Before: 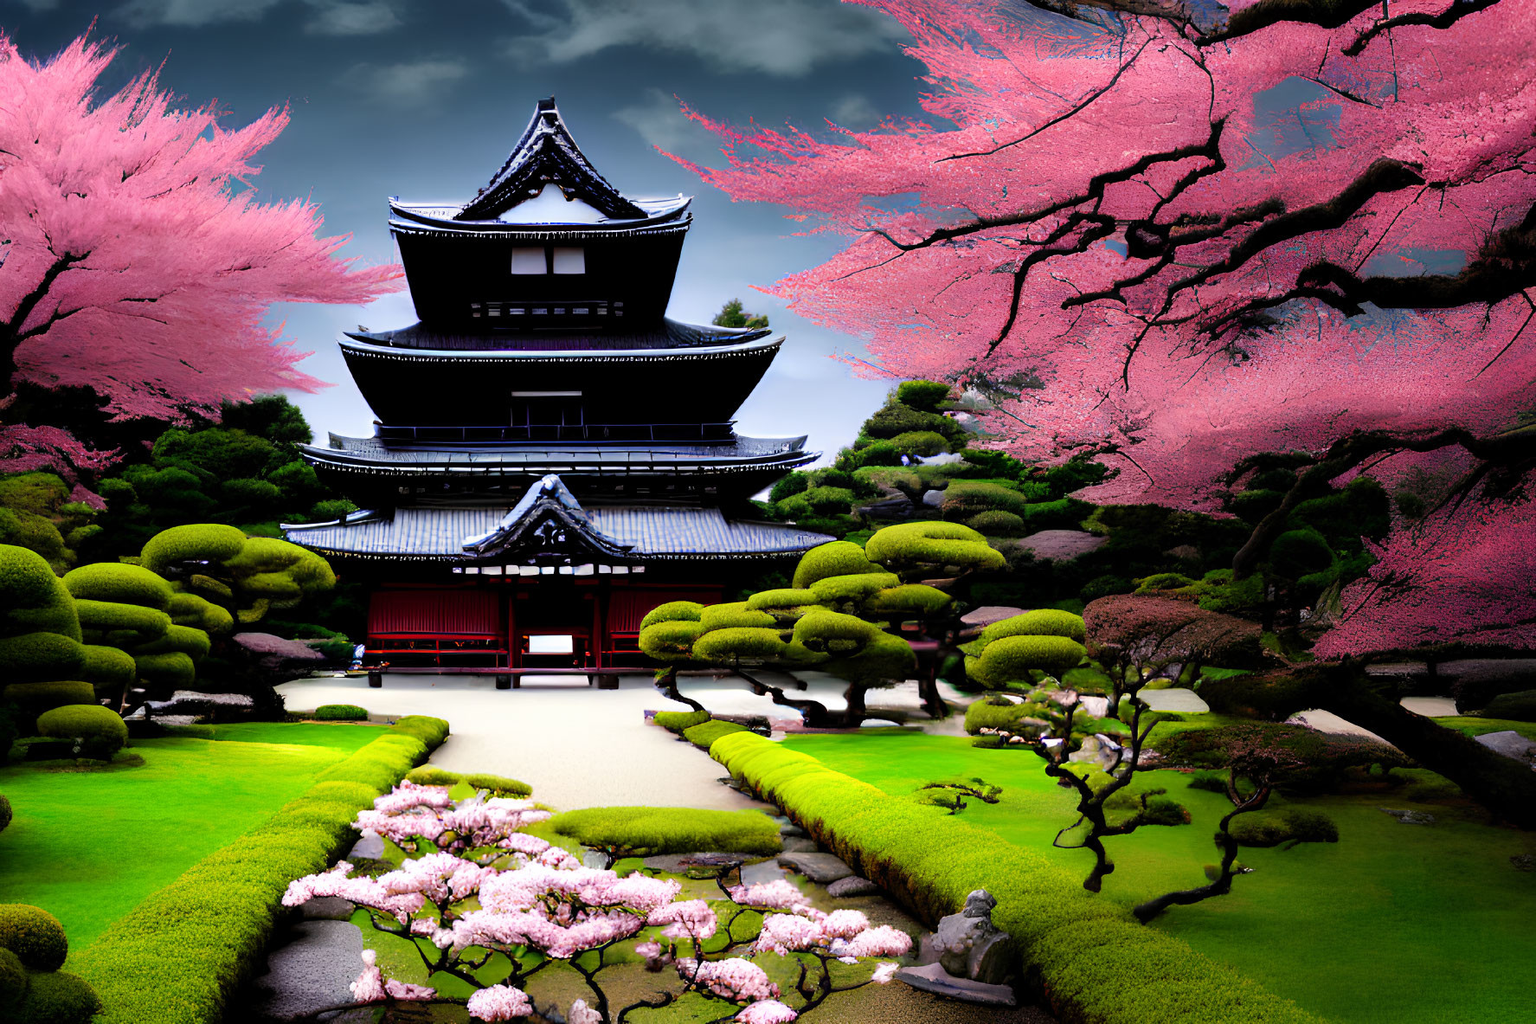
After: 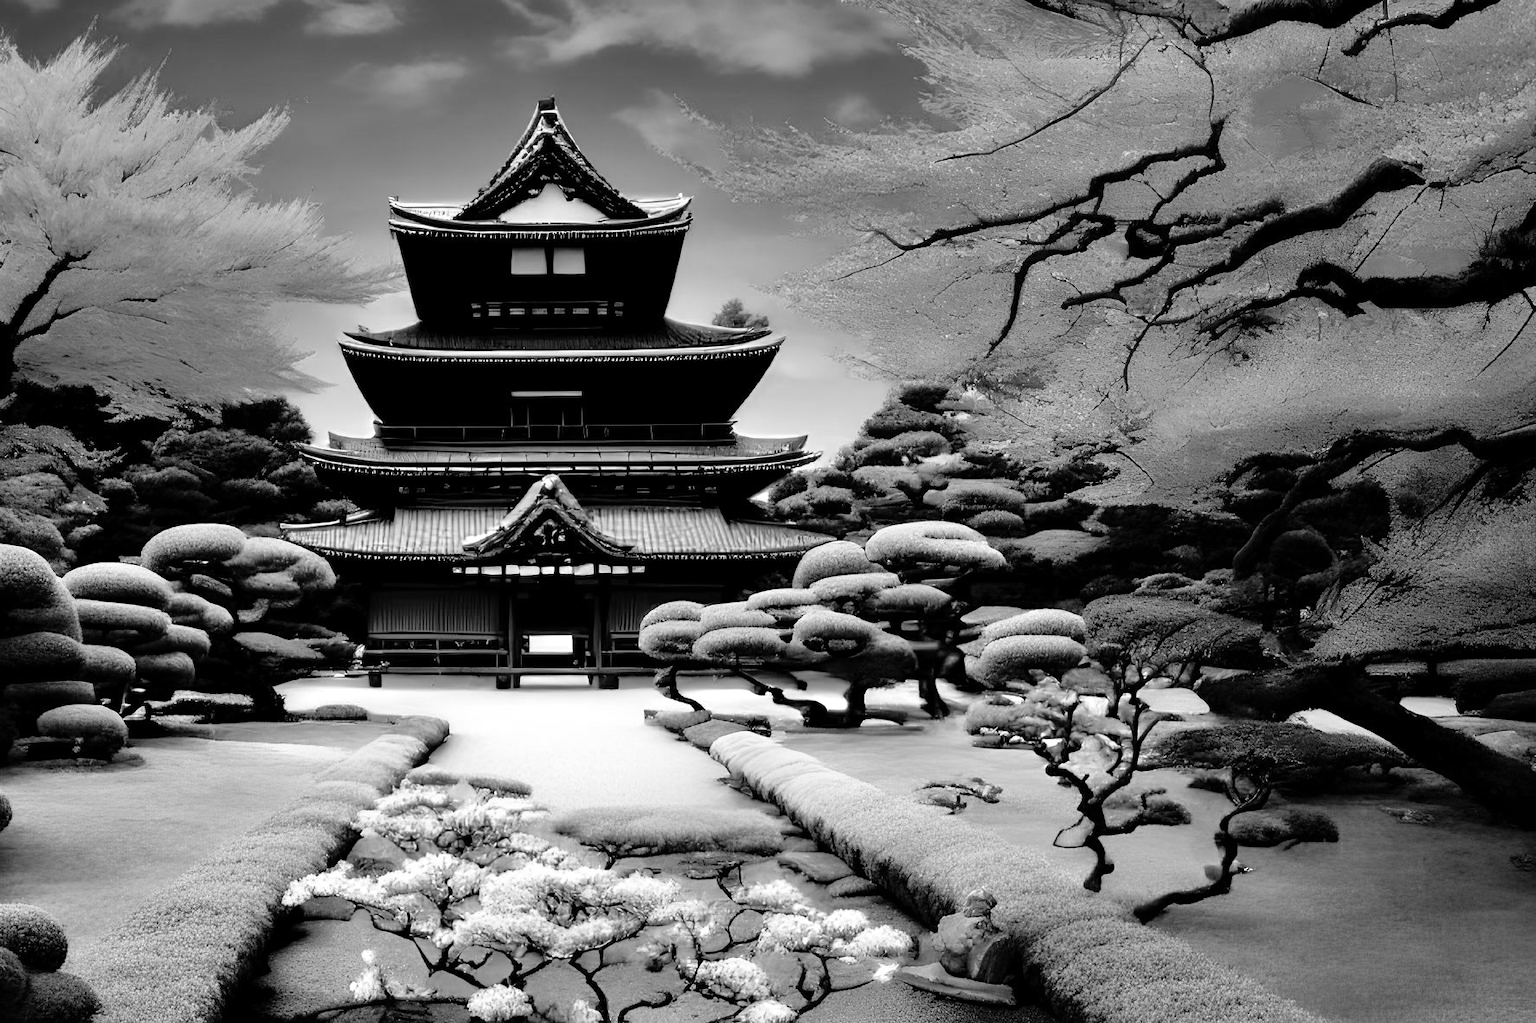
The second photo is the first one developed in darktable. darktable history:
monochrome: on, module defaults
tone equalizer: -7 EV 0.15 EV, -6 EV 0.6 EV, -5 EV 1.15 EV, -4 EV 1.33 EV, -3 EV 1.15 EV, -2 EV 0.6 EV, -1 EV 0.15 EV, mask exposure compensation -0.5 EV
color zones: curves: ch0 [(0, 0.613) (0.01, 0.613) (0.245, 0.448) (0.498, 0.529) (0.642, 0.665) (0.879, 0.777) (0.99, 0.613)]; ch1 [(0, 0) (0.143, 0) (0.286, 0) (0.429, 0) (0.571, 0) (0.714, 0) (0.857, 0)], mix -131.09%
